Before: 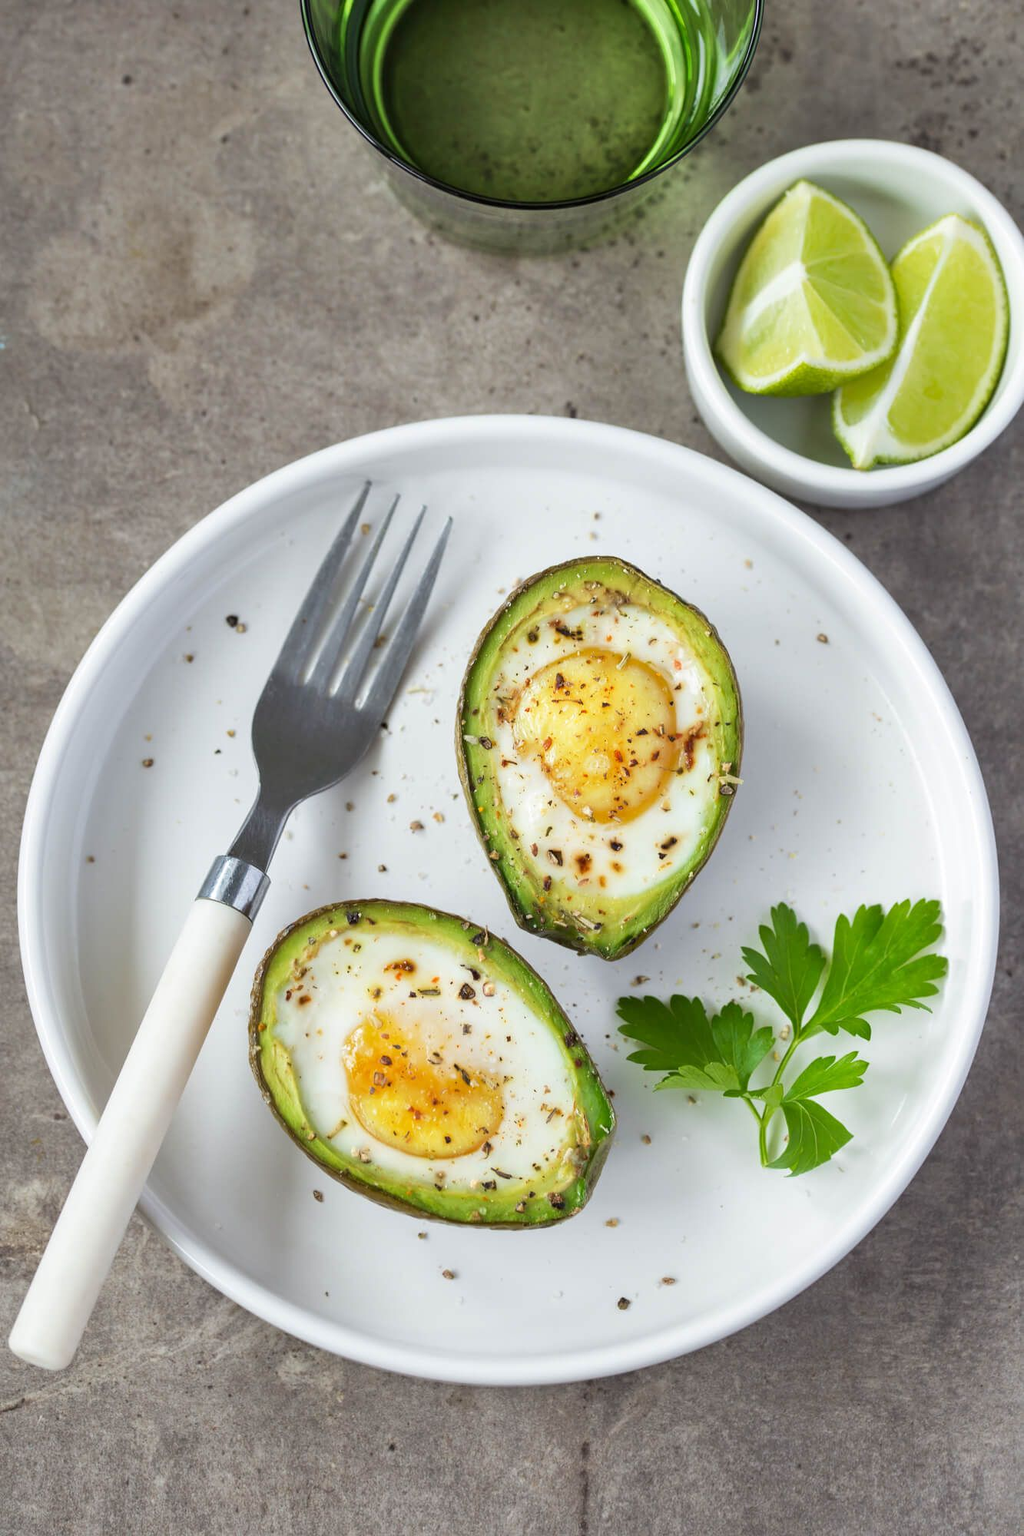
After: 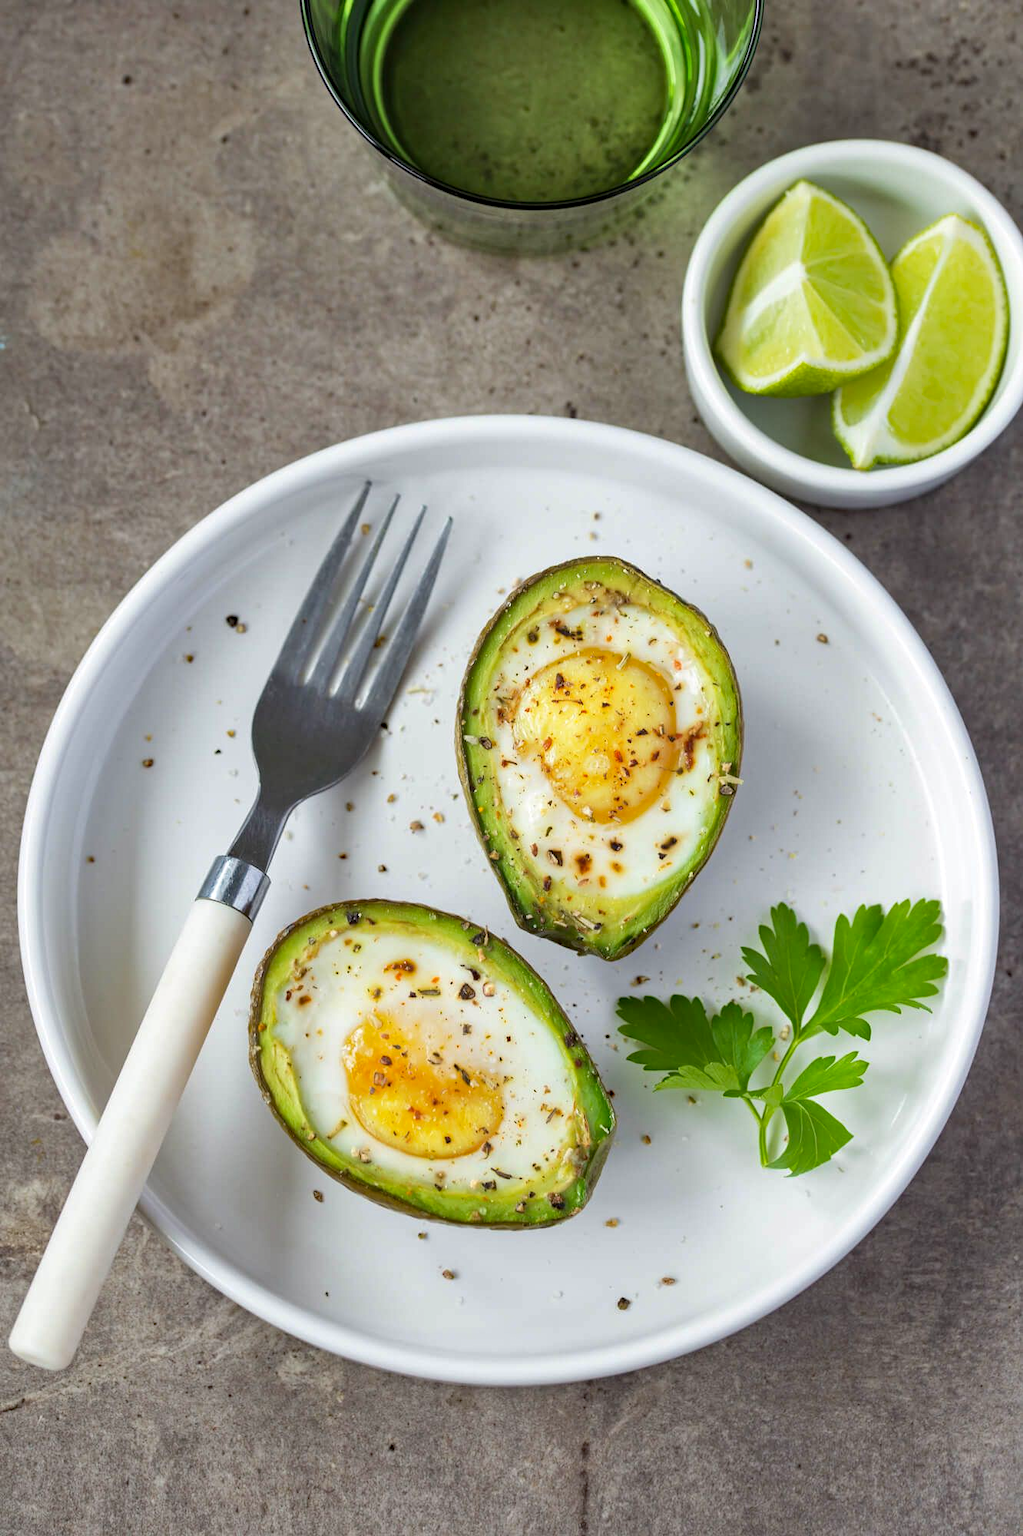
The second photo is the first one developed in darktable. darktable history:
haze removal: strength 0.293, distance 0.251, compatibility mode true, adaptive false
